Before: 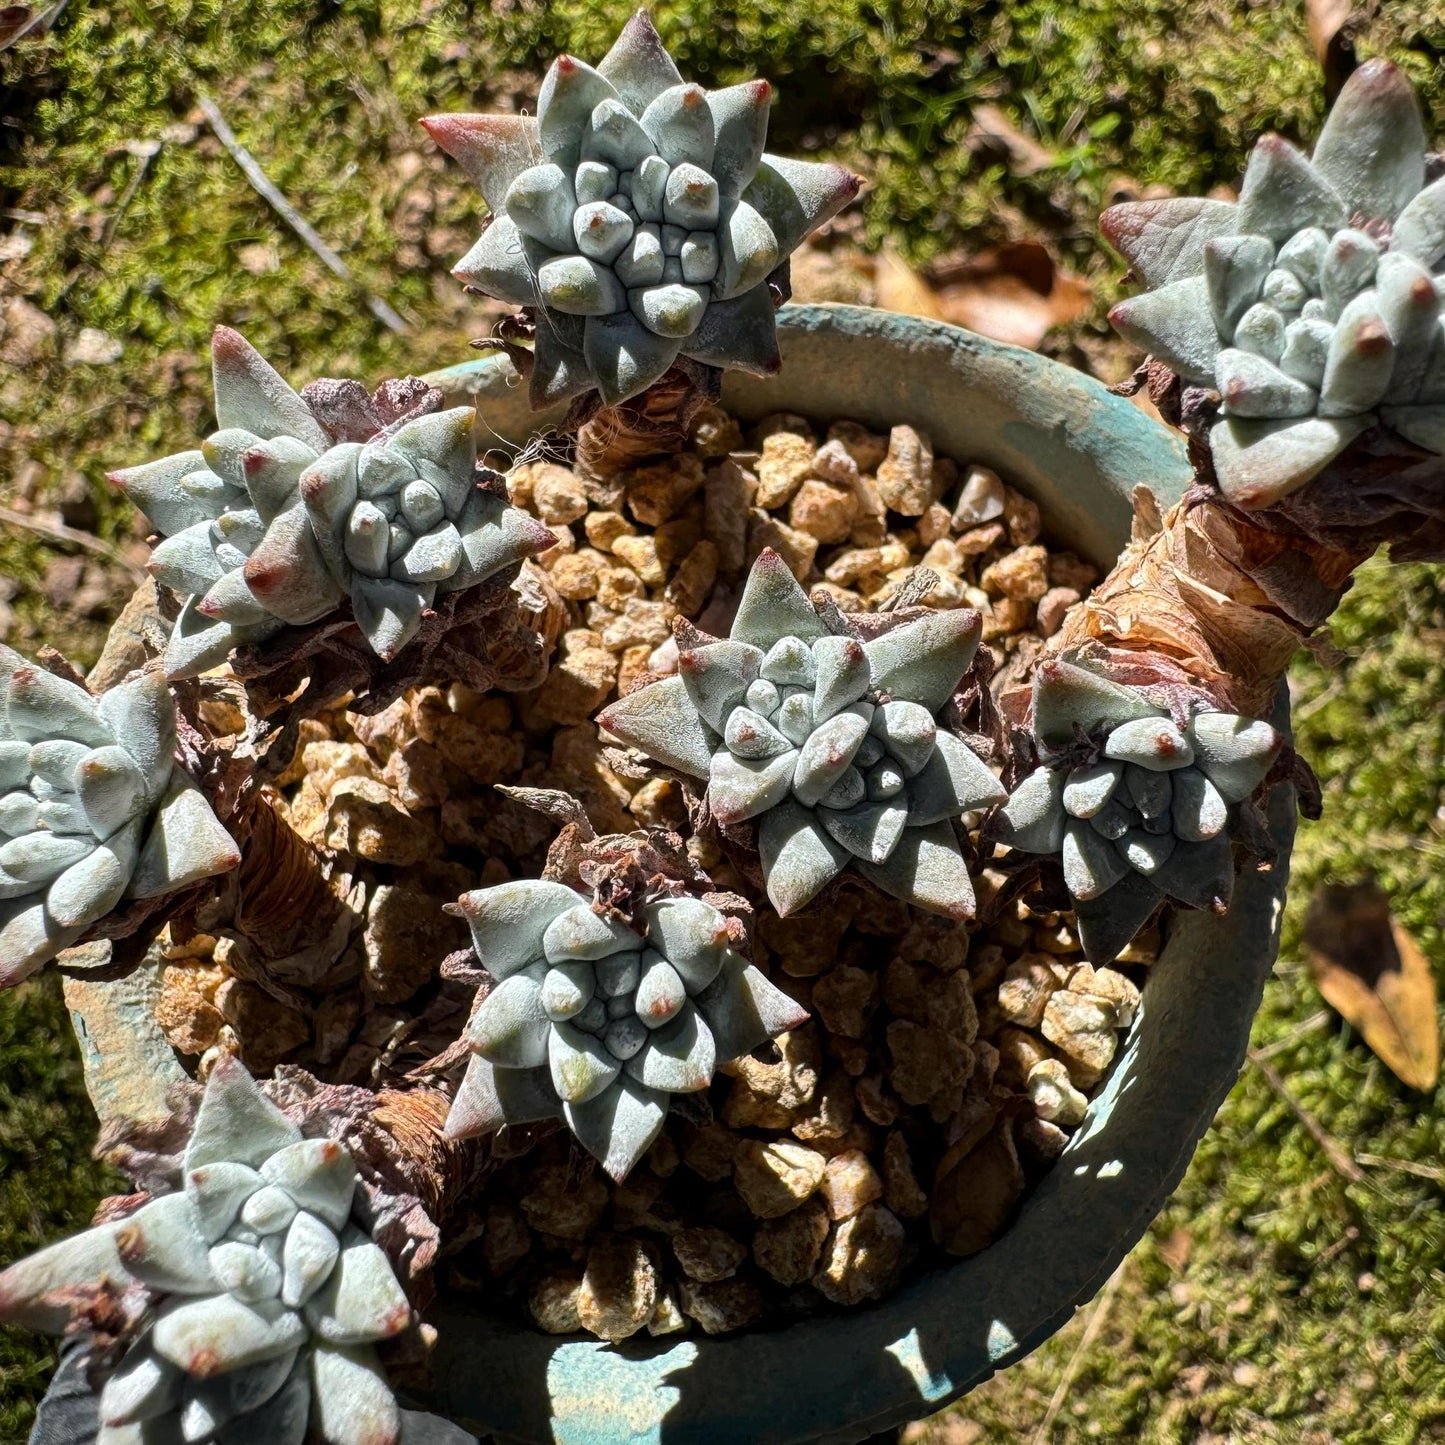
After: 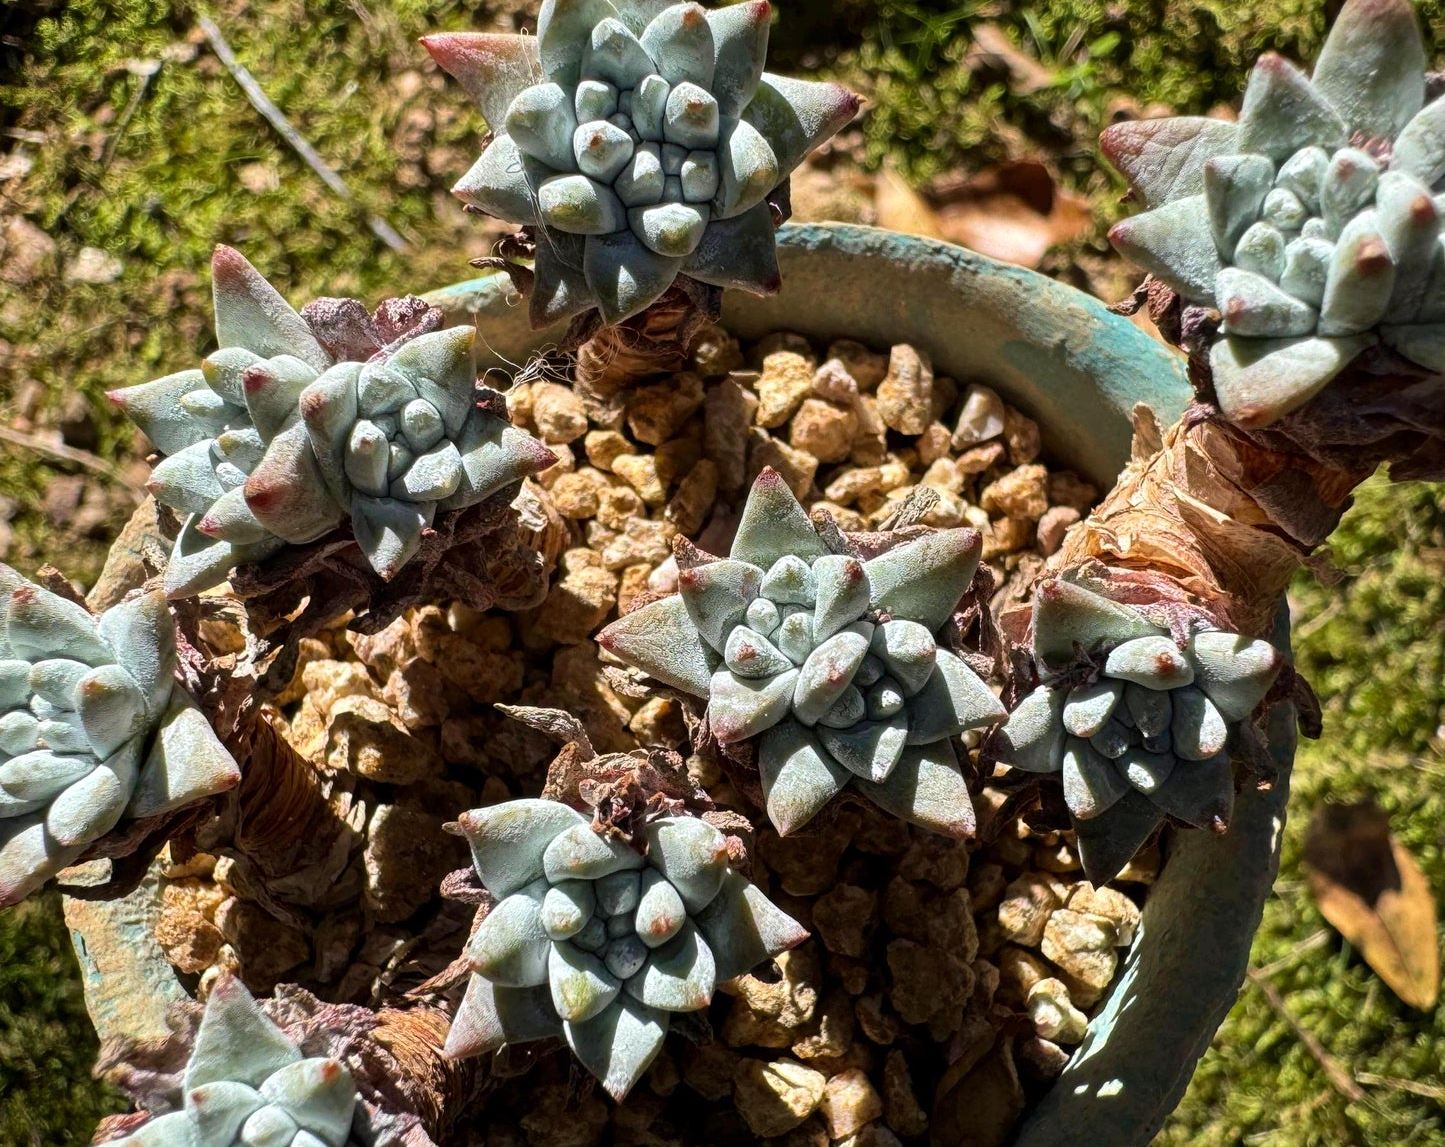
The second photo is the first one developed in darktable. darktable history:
white balance: emerald 1
crop and rotate: top 5.667%, bottom 14.937%
velvia: on, module defaults
tone equalizer: on, module defaults
